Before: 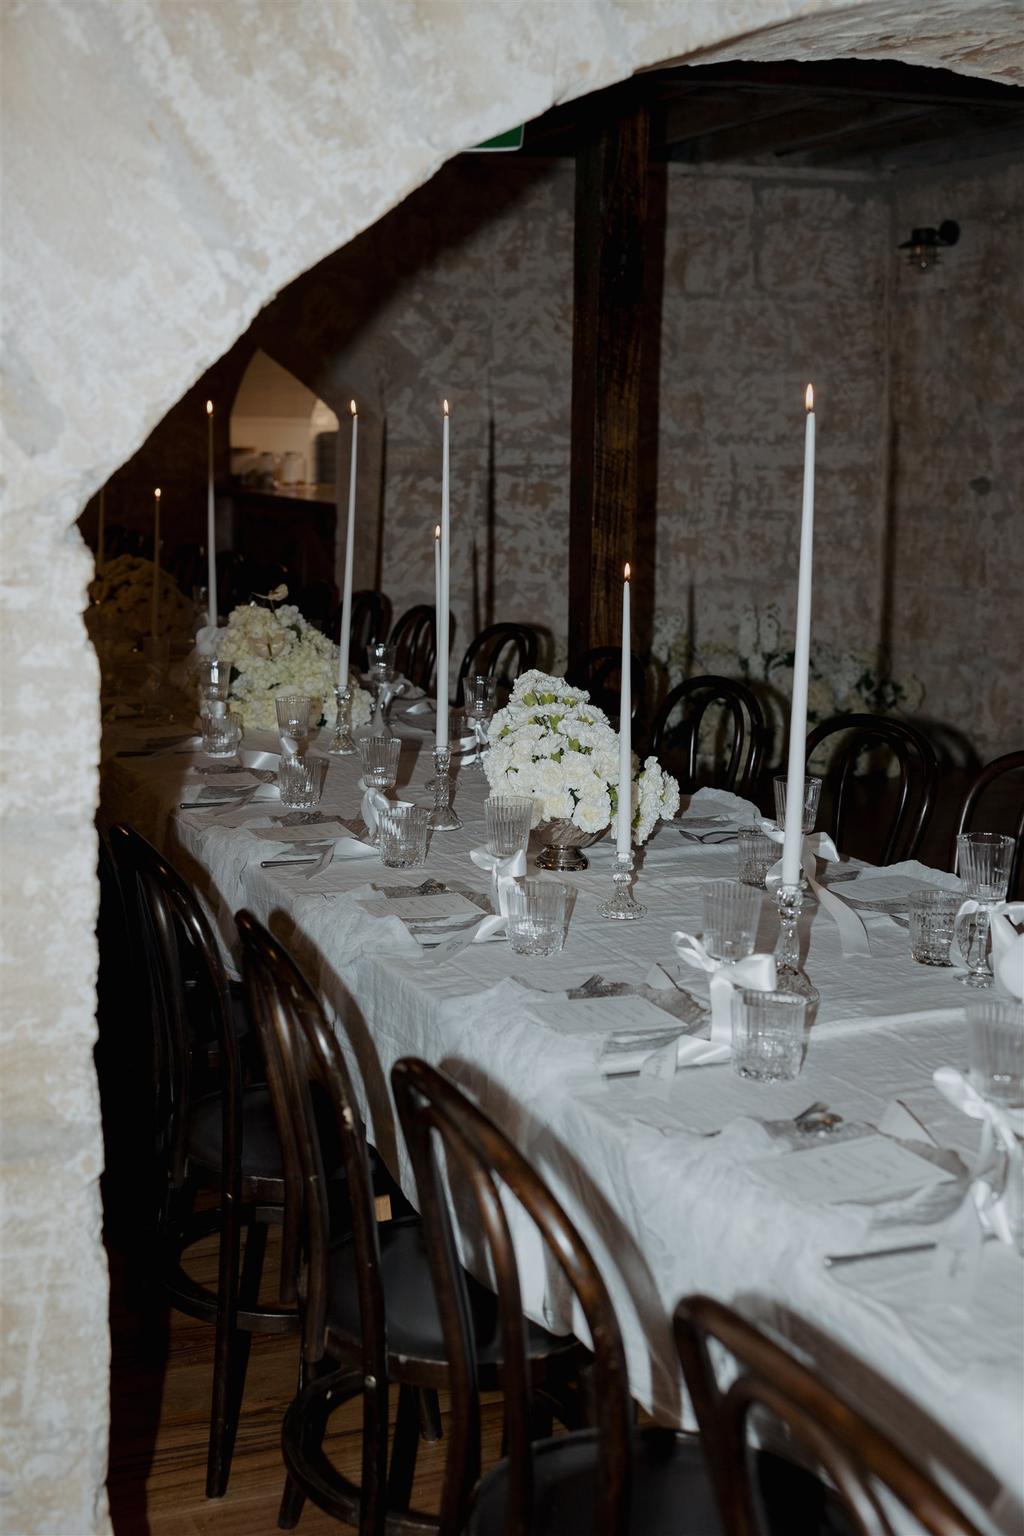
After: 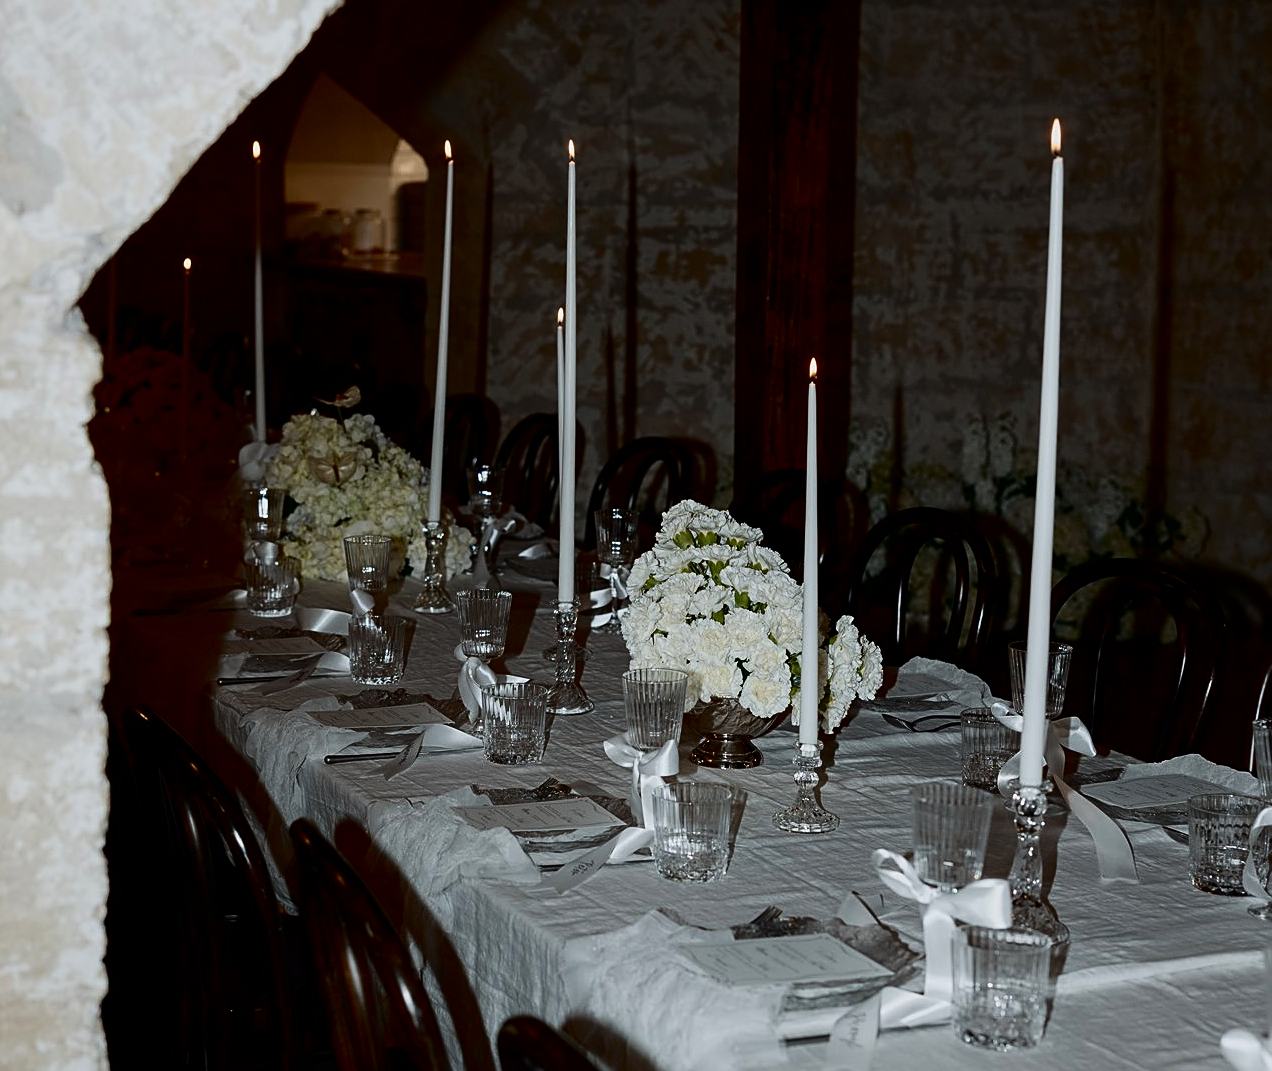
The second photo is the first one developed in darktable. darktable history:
contrast brightness saturation: contrast 0.24, brightness -0.24, saturation 0.14
sharpen: on, module defaults
crop: left 1.744%, top 19.225%, right 5.069%, bottom 28.357%
